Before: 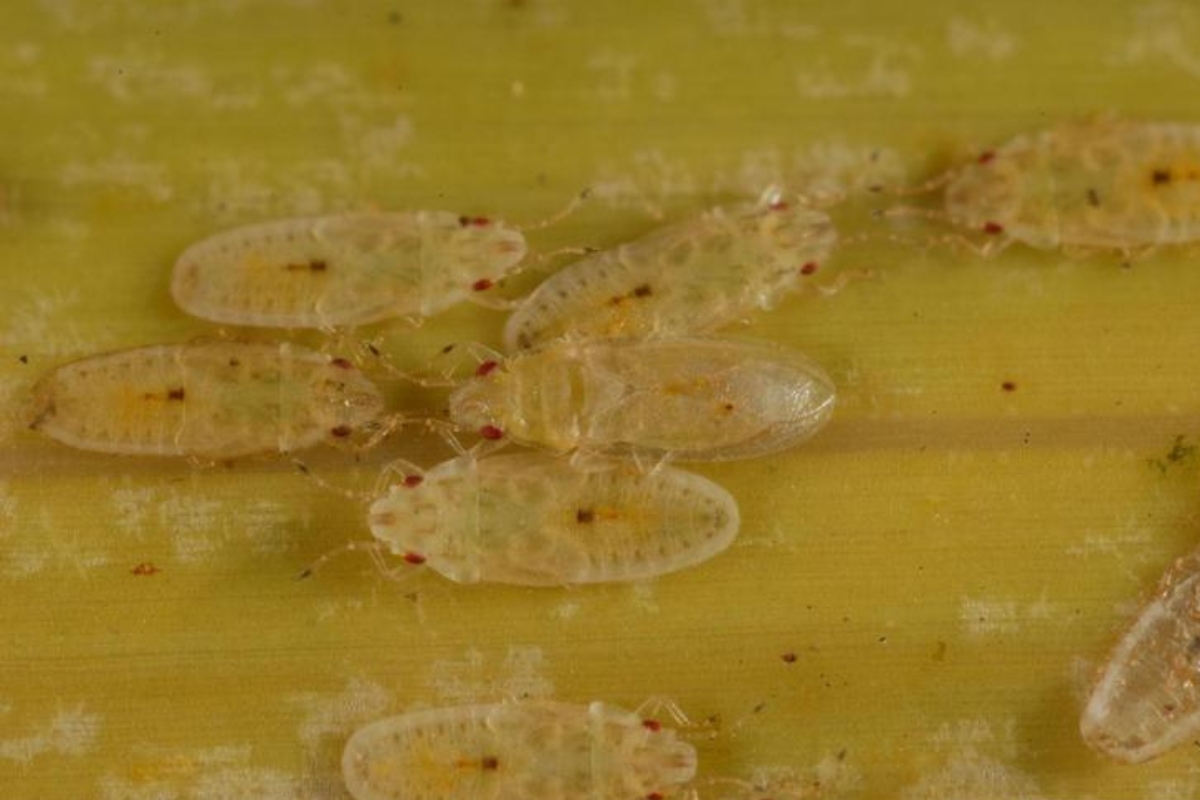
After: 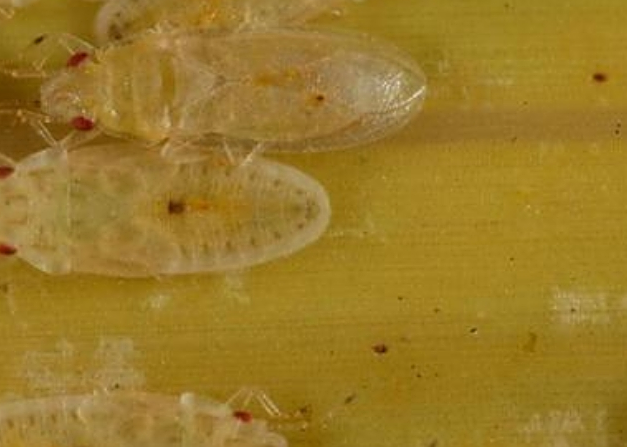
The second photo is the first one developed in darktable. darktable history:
shadows and highlights: low approximation 0.01, soften with gaussian
crop: left 34.139%, top 38.683%, right 13.584%, bottom 5.405%
sharpen: on, module defaults
